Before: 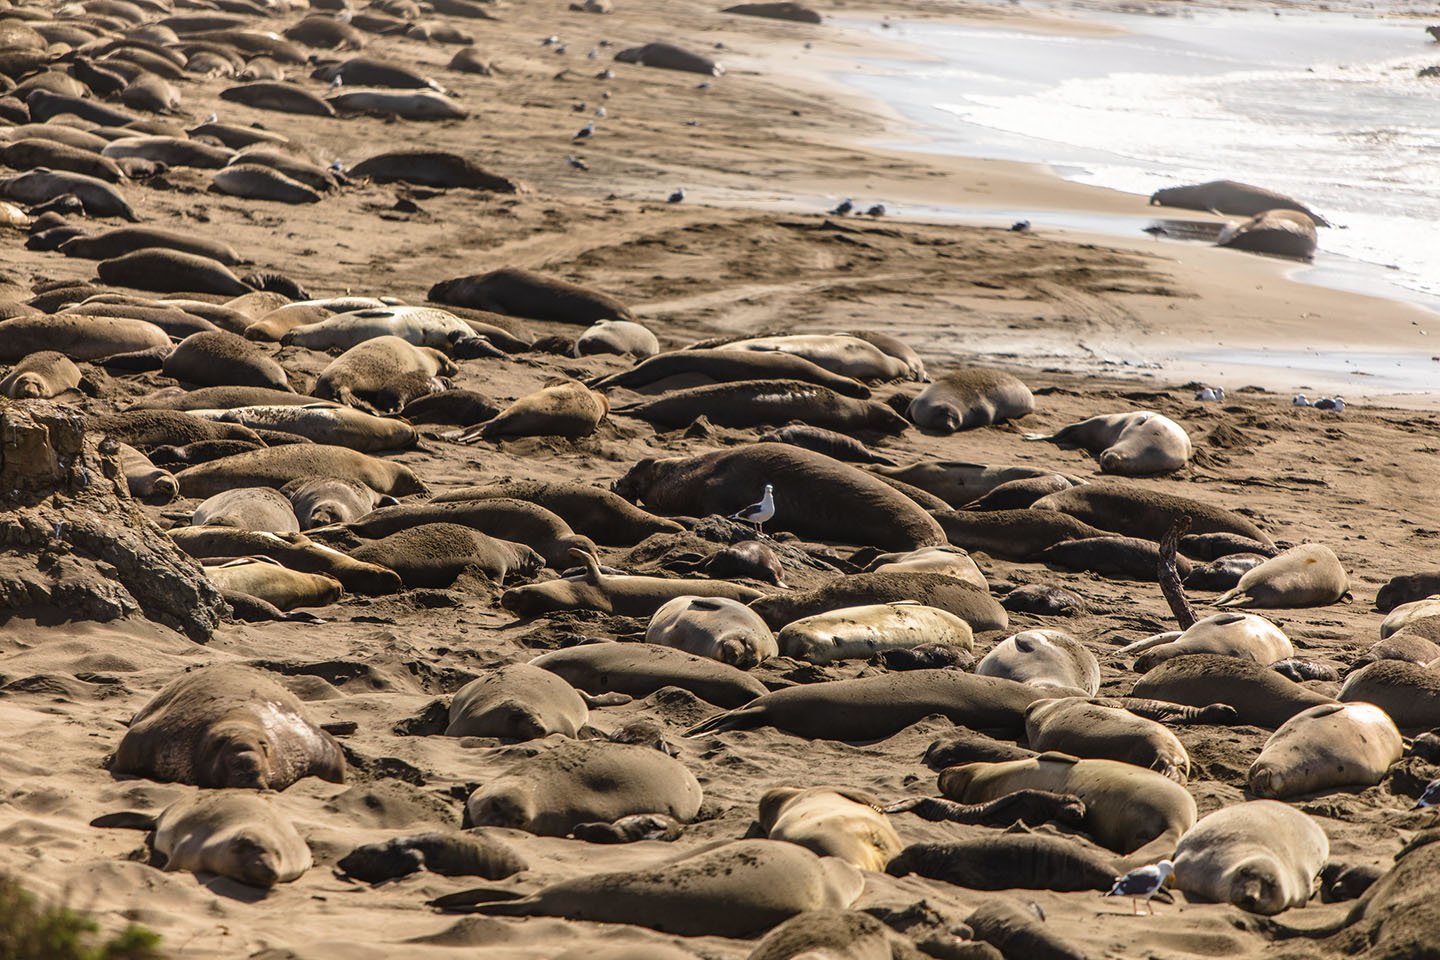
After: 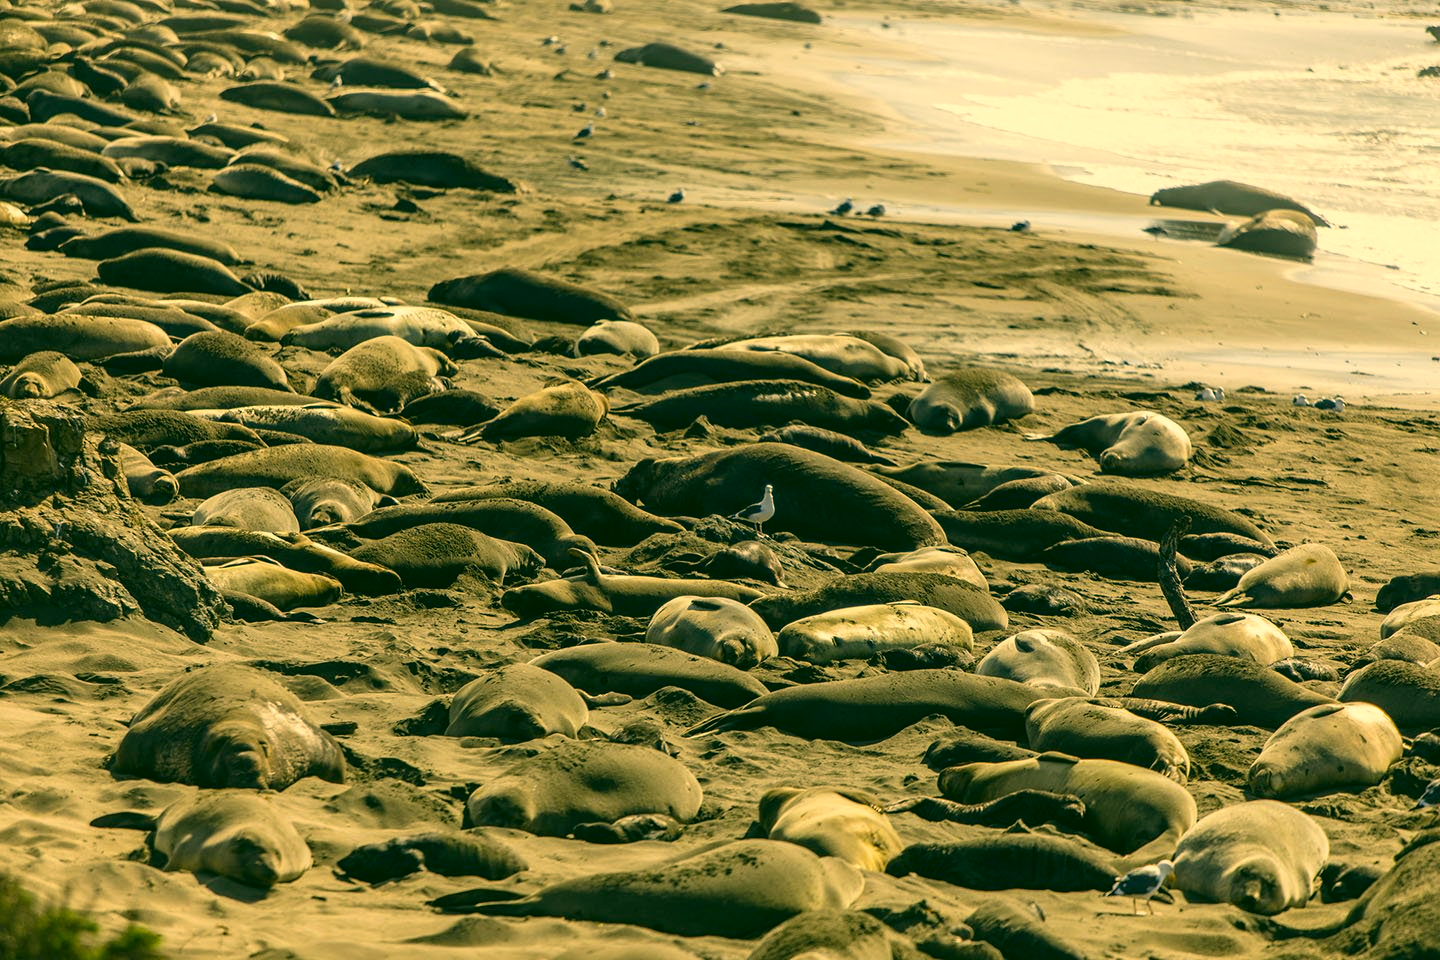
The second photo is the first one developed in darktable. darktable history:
color correction: highlights a* 5.66, highlights b* 33.07, shadows a* -25.16, shadows b* 4.04
